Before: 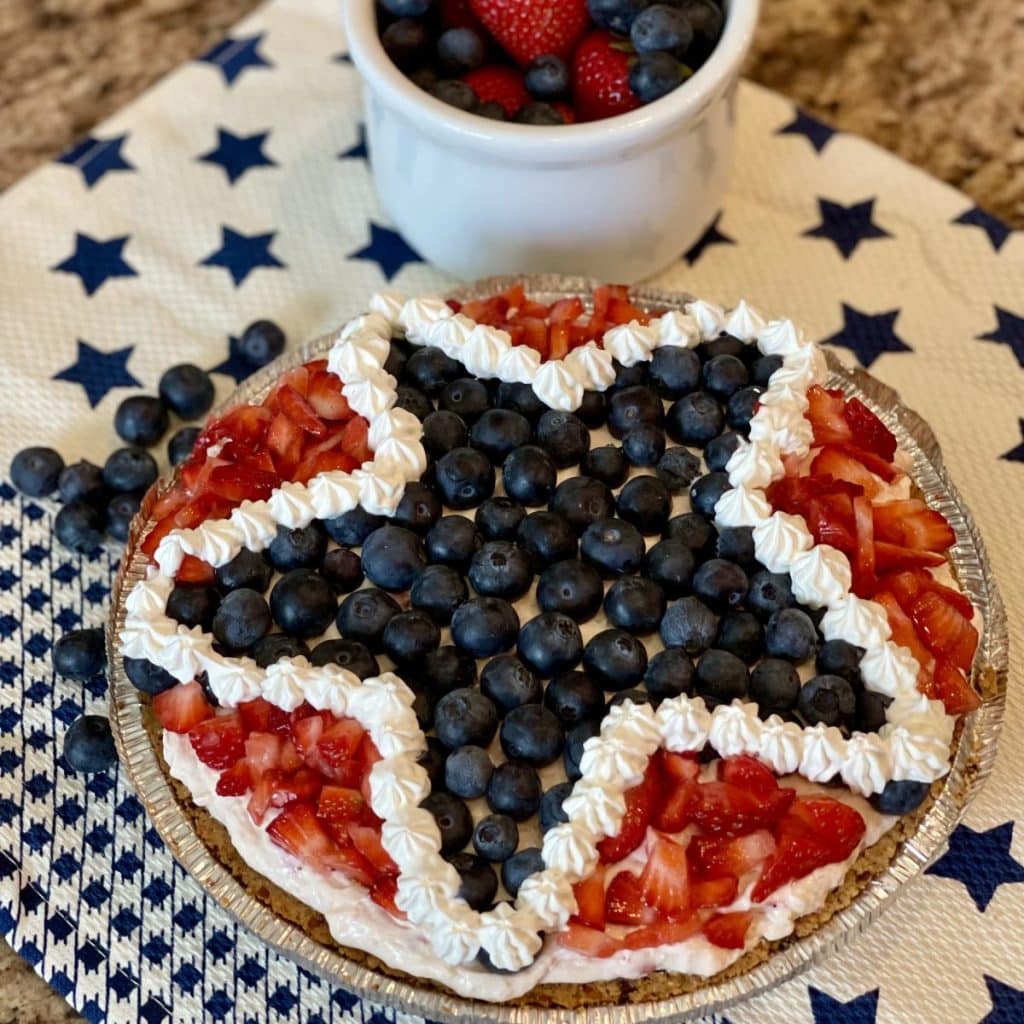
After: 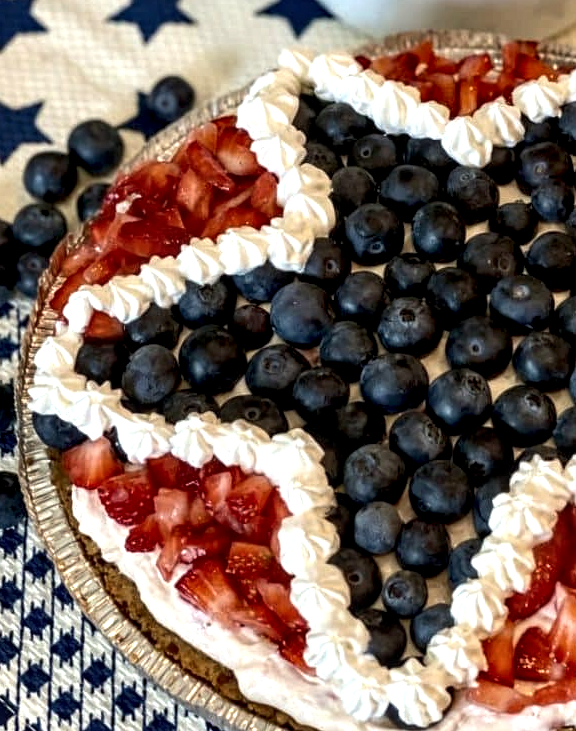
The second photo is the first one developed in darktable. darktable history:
crop: left 8.966%, top 23.852%, right 34.699%, bottom 4.703%
tone equalizer: -8 EV -0.001 EV, -7 EV 0.001 EV, -6 EV -0.002 EV, -5 EV -0.003 EV, -4 EV -0.062 EV, -3 EV -0.222 EV, -2 EV -0.267 EV, -1 EV 0.105 EV, +0 EV 0.303 EV
local contrast: highlights 60%, shadows 60%, detail 160%
white balance: red 1.009, blue 0.985
